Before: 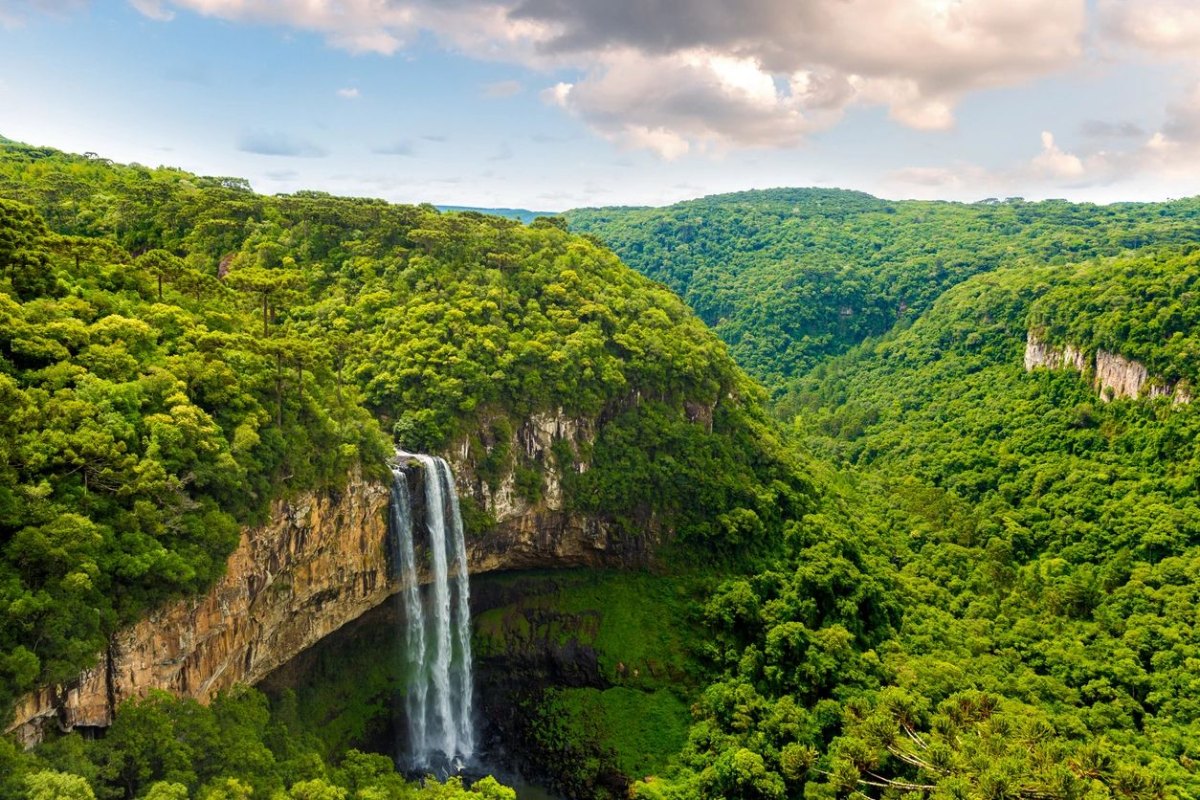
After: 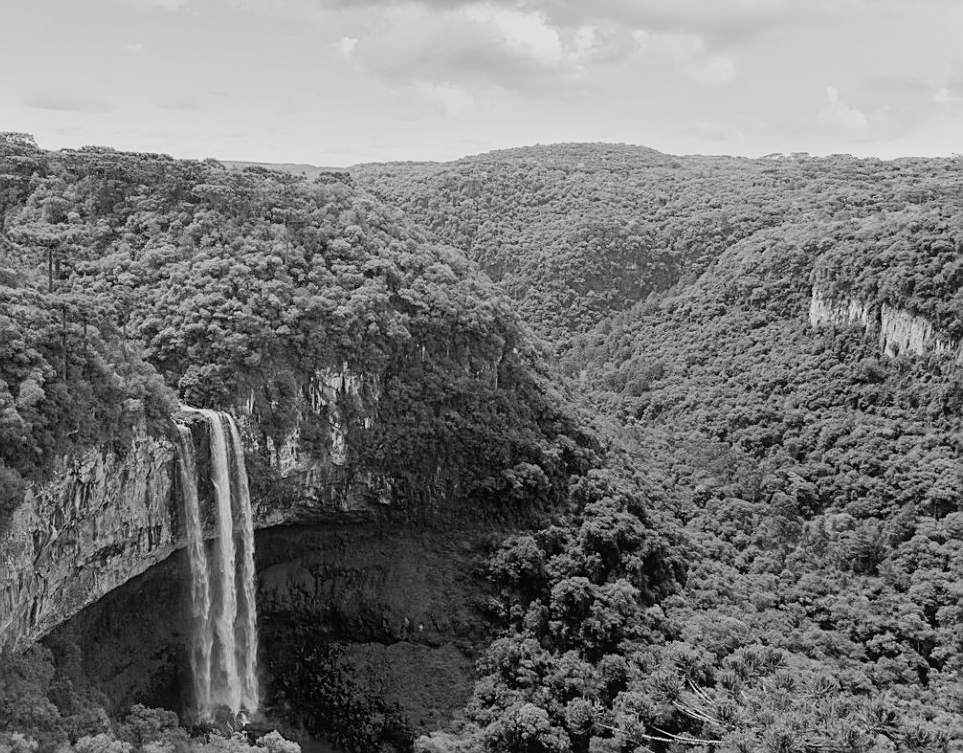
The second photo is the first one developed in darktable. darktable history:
filmic rgb: black relative exposure -7.65 EV, white relative exposure 4.56 EV, hardness 3.61
crop and rotate: left 17.959%, top 5.771%, right 1.742%
contrast equalizer: y [[0.46, 0.454, 0.451, 0.451, 0.455, 0.46], [0.5 ×6], [0.5 ×6], [0 ×6], [0 ×6]]
exposure: black level correction -0.002, exposure 0.54 EV, compensate highlight preservation false
sharpen: on, module defaults
color calibration: output gray [0.28, 0.41, 0.31, 0], gray › normalize channels true, illuminant same as pipeline (D50), adaptation XYZ, x 0.346, y 0.359, gamut compression 0
